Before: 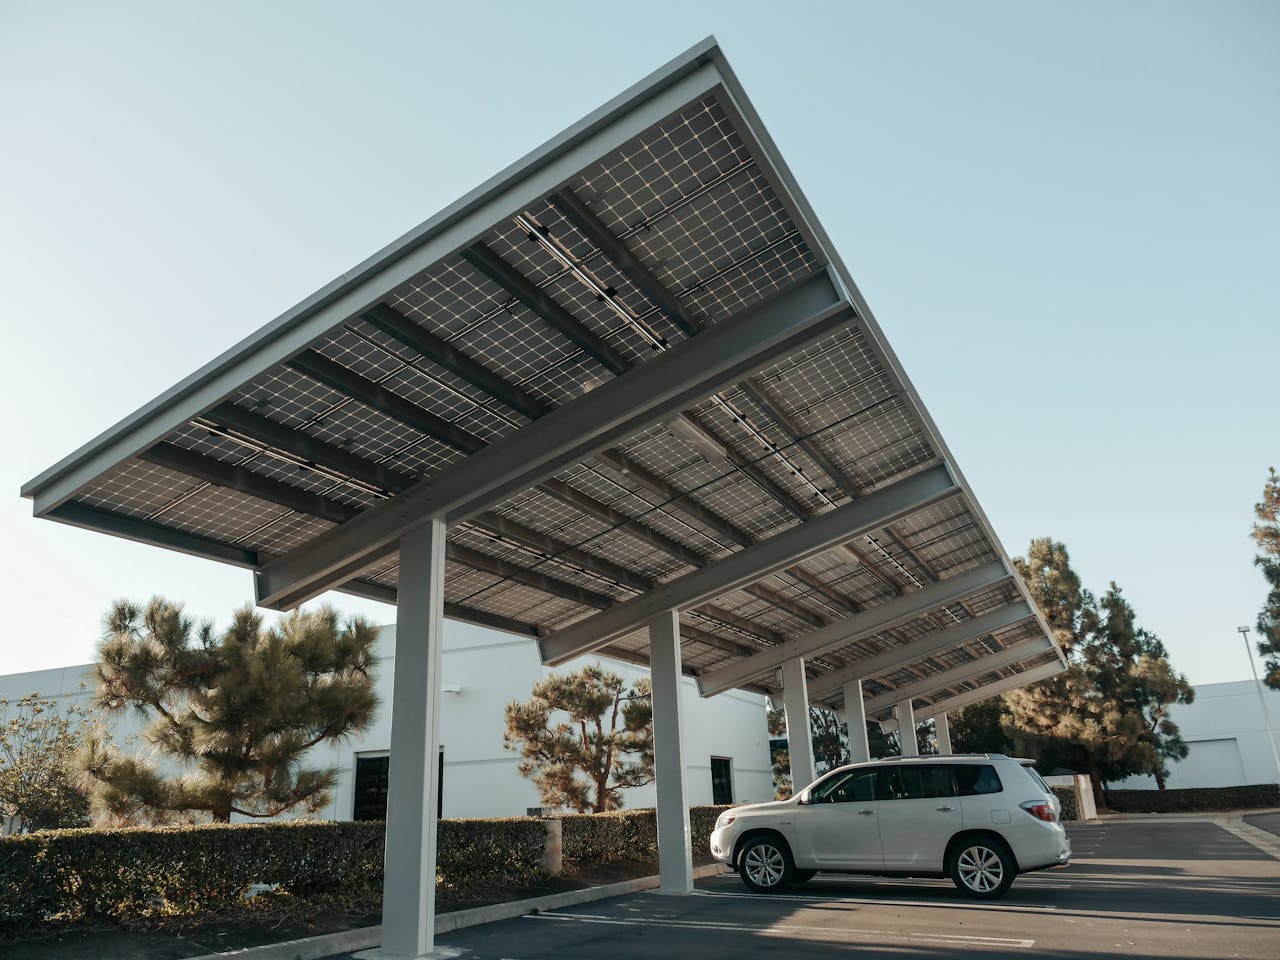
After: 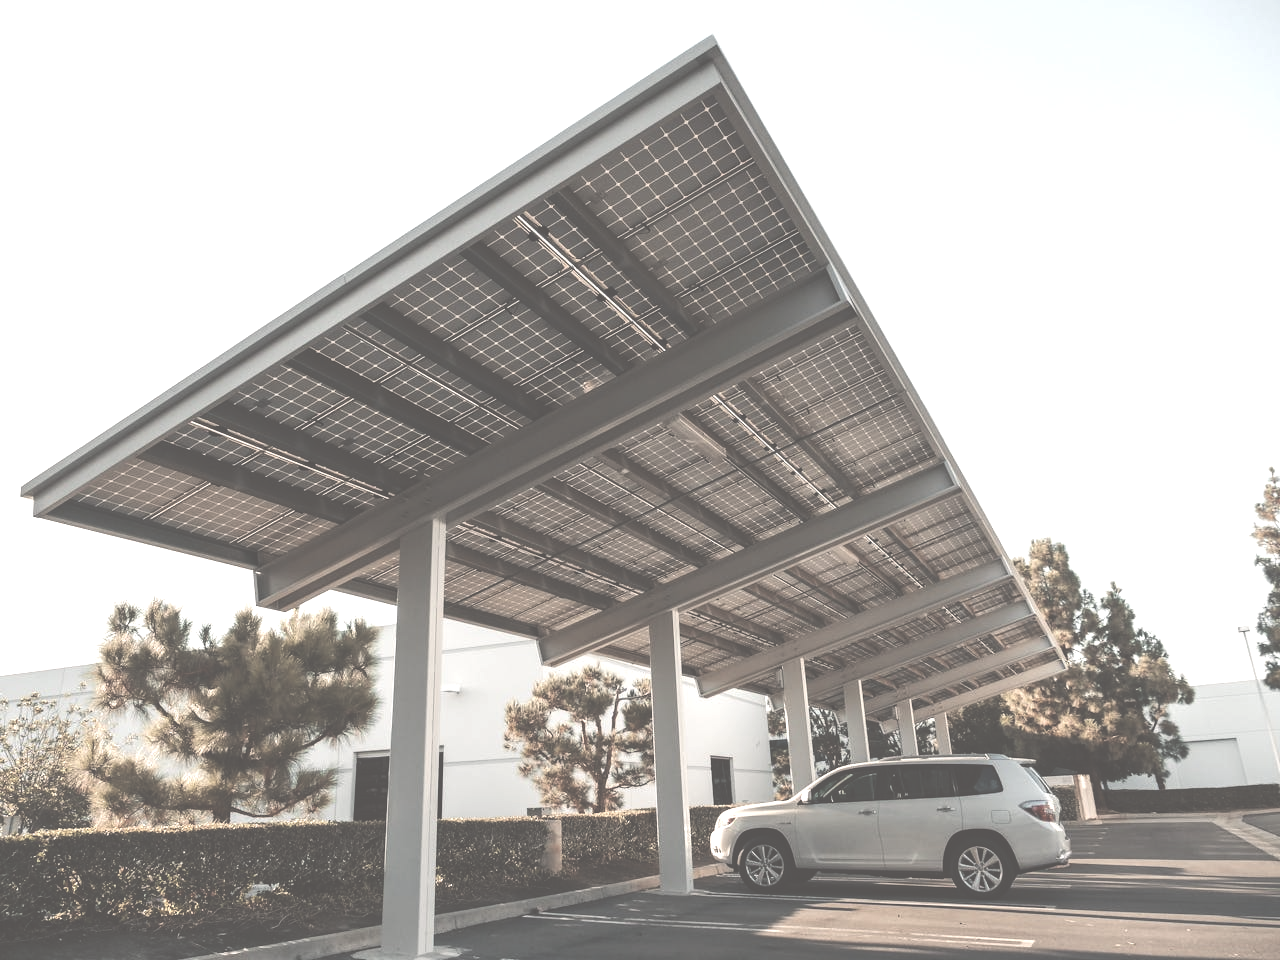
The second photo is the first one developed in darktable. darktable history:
tone equalizer: -8 EV -0.425 EV, -7 EV -0.375 EV, -6 EV -0.347 EV, -5 EV -0.188 EV, -3 EV 0.226 EV, -2 EV 0.342 EV, -1 EV 0.373 EV, +0 EV 0.437 EV, edges refinement/feathering 500, mask exposure compensation -1.57 EV, preserve details no
color correction: highlights a* 5.58, highlights b* 5.2, saturation 0.654
exposure: black level correction -0.07, exposure 0.502 EV, compensate highlight preservation false
